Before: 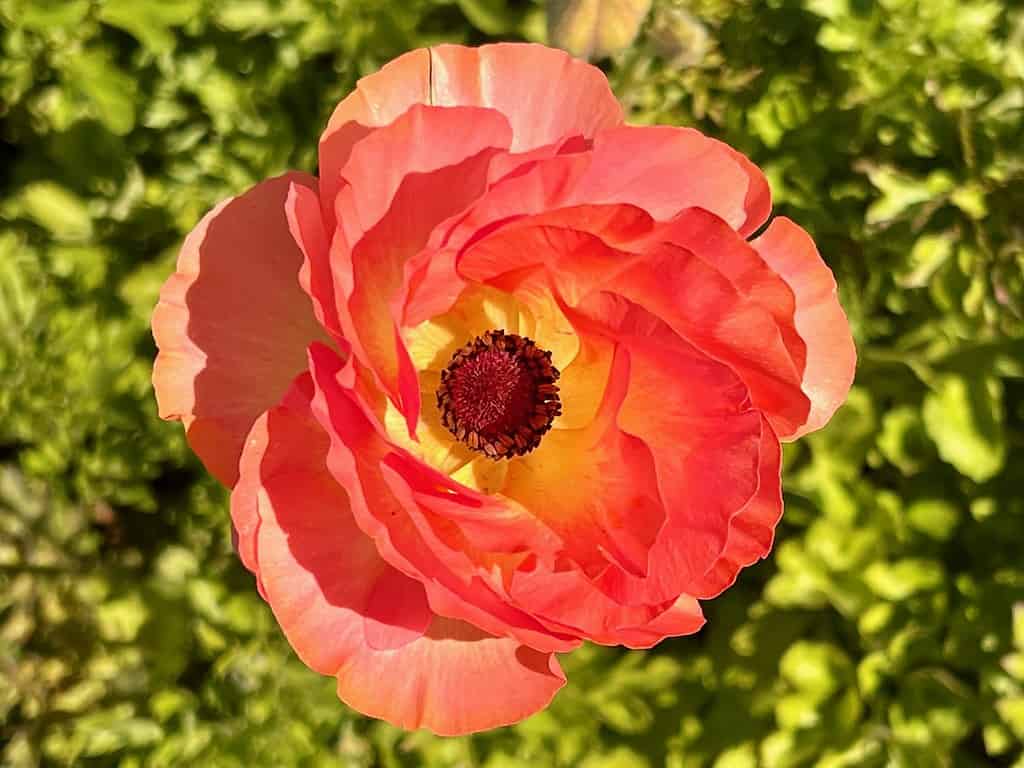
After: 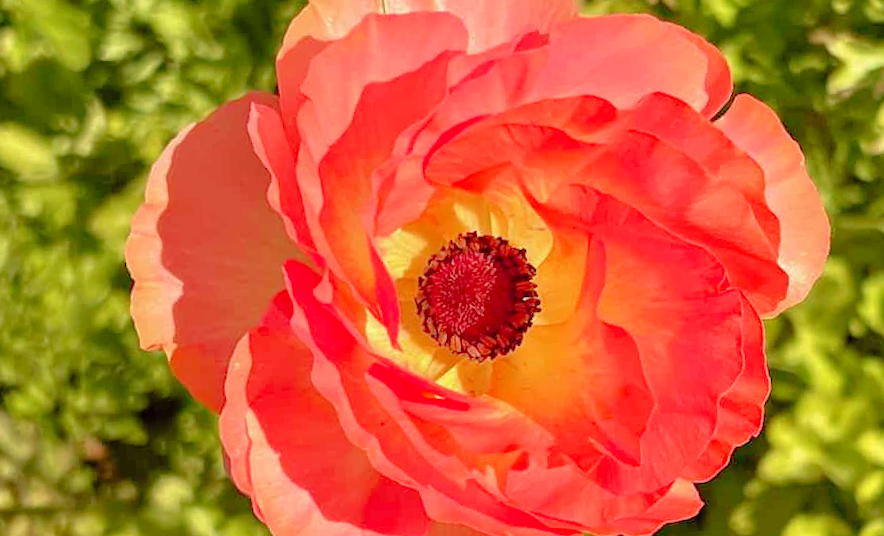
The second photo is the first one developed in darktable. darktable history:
tone curve: curves: ch0 [(0, 0) (0.004, 0.008) (0.077, 0.156) (0.169, 0.29) (0.774, 0.774) (1, 1)], color space Lab, linked channels, preserve colors none
rotate and perspective: rotation -5°, crop left 0.05, crop right 0.952, crop top 0.11, crop bottom 0.89
crop: top 7.49%, right 9.717%, bottom 11.943%
velvia: on, module defaults
